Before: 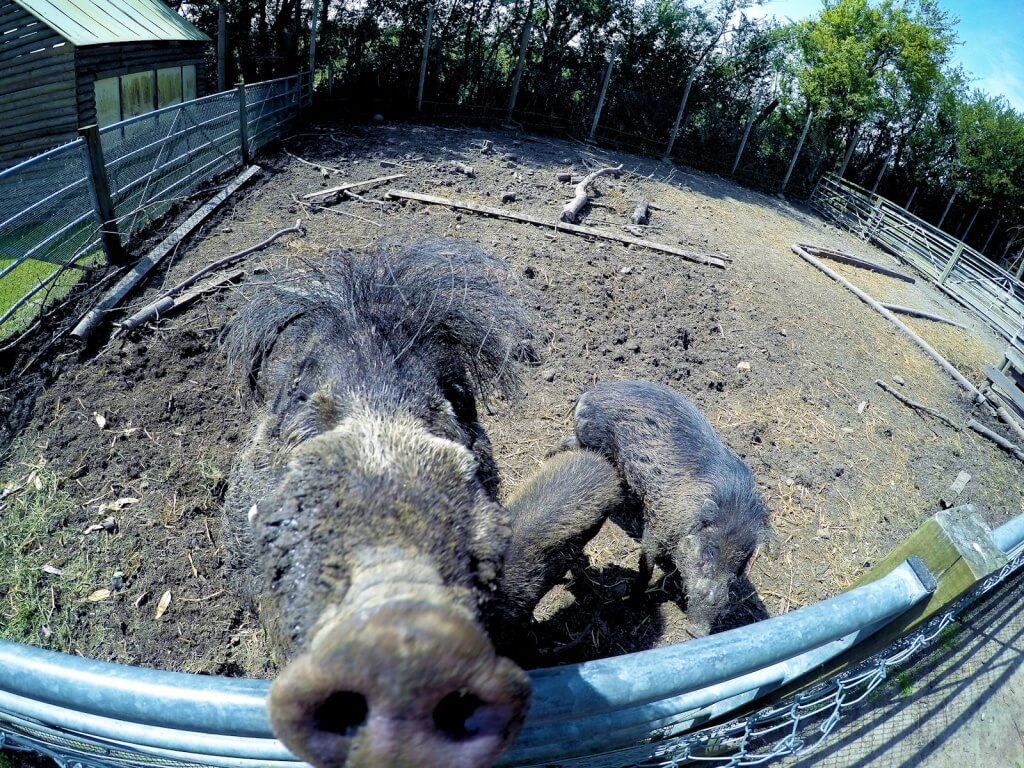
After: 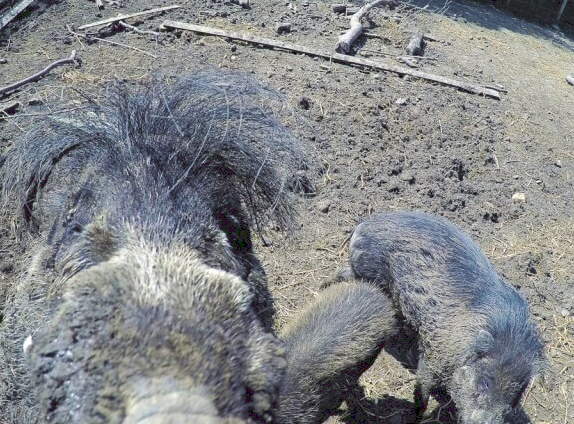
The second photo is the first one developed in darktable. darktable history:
crop and rotate: left 21.995%, top 22.099%, right 21.95%, bottom 22.677%
tone curve: curves: ch0 [(0, 0) (0.003, 0.125) (0.011, 0.139) (0.025, 0.155) (0.044, 0.174) (0.069, 0.192) (0.1, 0.211) (0.136, 0.234) (0.177, 0.262) (0.224, 0.296) (0.277, 0.337) (0.335, 0.385) (0.399, 0.436) (0.468, 0.5) (0.543, 0.573) (0.623, 0.644) (0.709, 0.713) (0.801, 0.791) (0.898, 0.881) (1, 1)], preserve colors none
